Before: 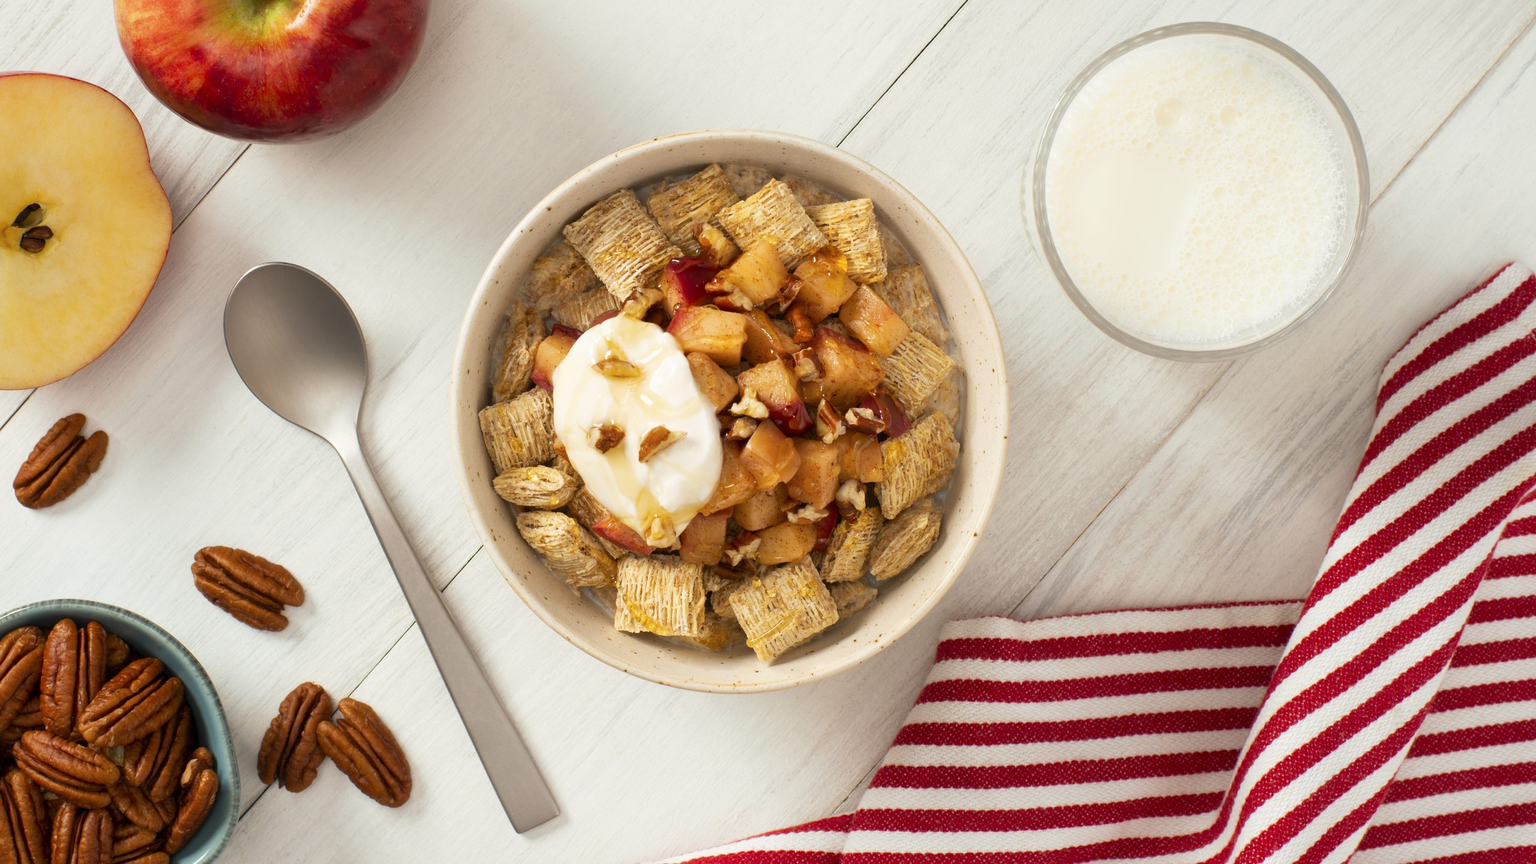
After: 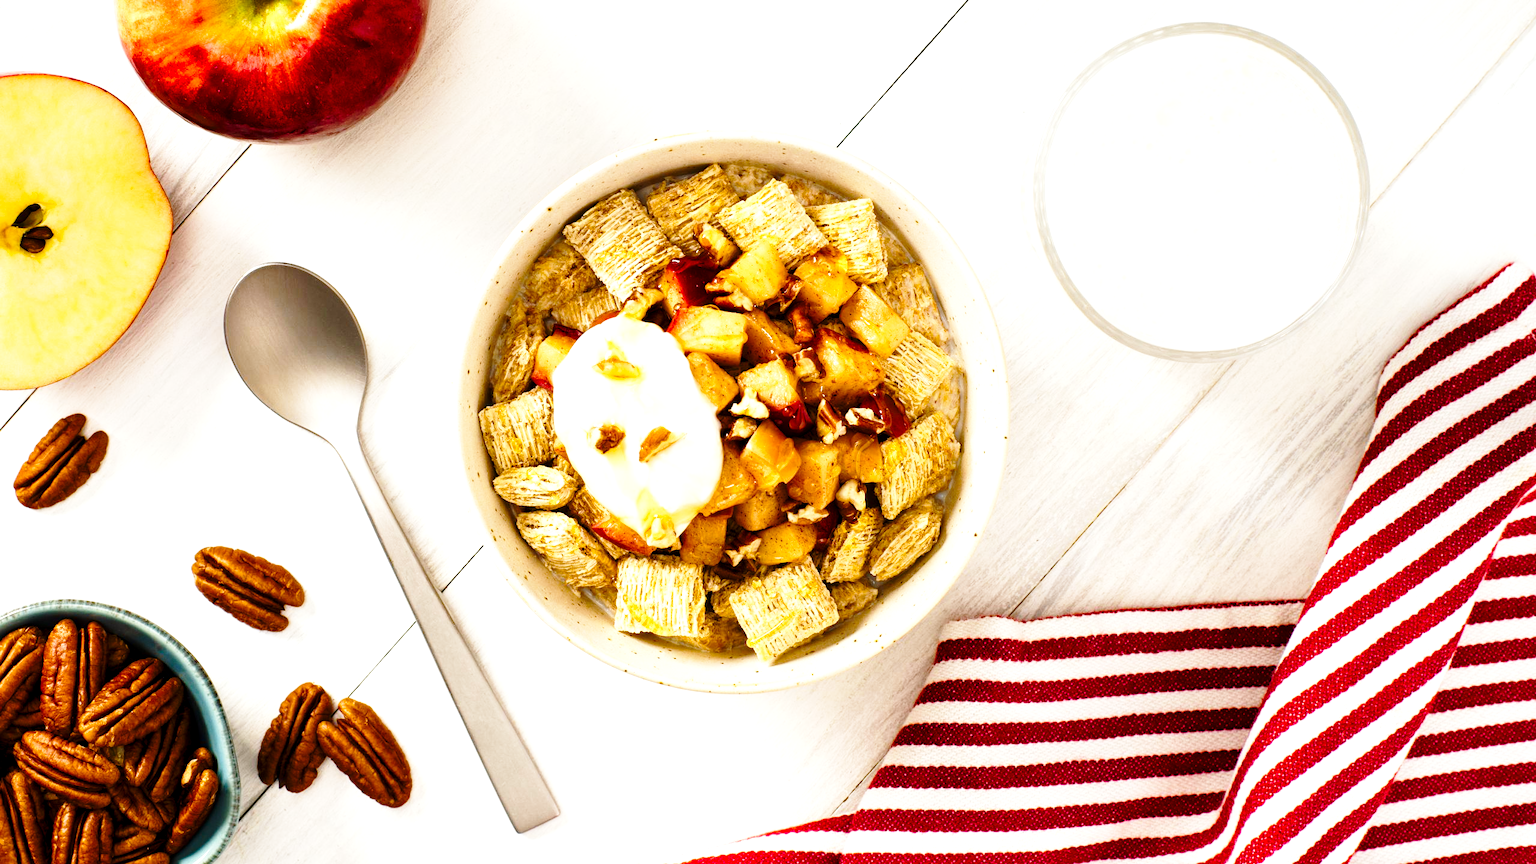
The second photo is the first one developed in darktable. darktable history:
color balance rgb: perceptual saturation grading › global saturation 34.529%, perceptual saturation grading › highlights -29.944%, perceptual saturation grading › shadows 36.168%
local contrast: highlights 105%, shadows 100%, detail 119%, midtone range 0.2
base curve: curves: ch0 [(0, 0) (0.028, 0.03) (0.121, 0.232) (0.46, 0.748) (0.859, 0.968) (1, 1)], preserve colors none
haze removal: compatibility mode true, adaptive false
tone equalizer: -8 EV -0.775 EV, -7 EV -0.726 EV, -6 EV -0.57 EV, -5 EV -0.402 EV, -3 EV 0.404 EV, -2 EV 0.6 EV, -1 EV 0.689 EV, +0 EV 0.778 EV, edges refinement/feathering 500, mask exposure compensation -1.57 EV, preserve details no
